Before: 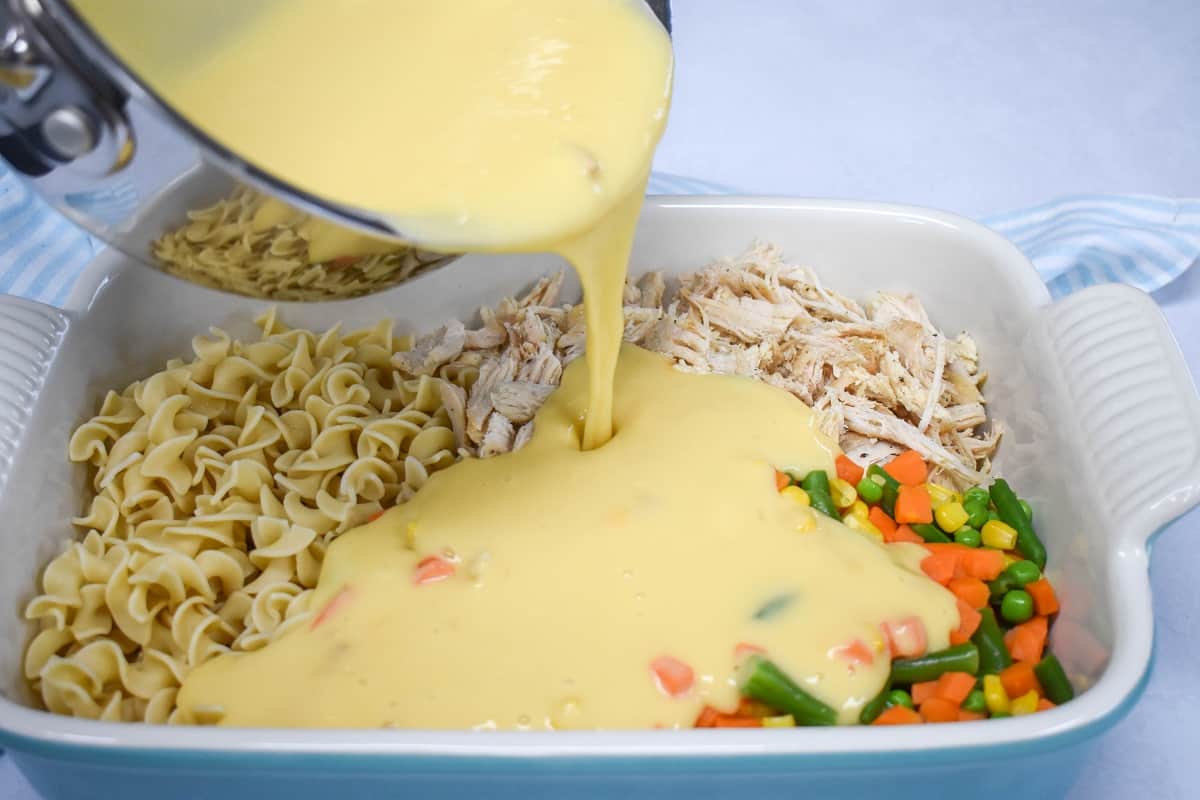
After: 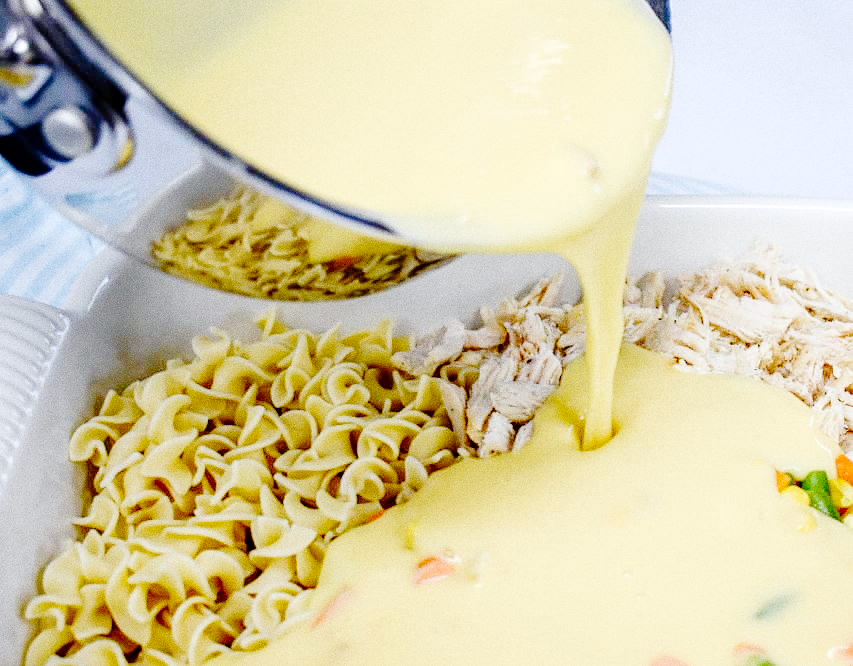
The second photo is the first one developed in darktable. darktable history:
crop: right 28.885%, bottom 16.626%
local contrast: highlights 100%, shadows 100%, detail 120%, midtone range 0.2
base curve: curves: ch0 [(0, 0) (0.036, 0.01) (0.123, 0.254) (0.258, 0.504) (0.507, 0.748) (1, 1)], preserve colors none
white balance: red 0.982, blue 1.018
grain: coarseness 0.09 ISO
